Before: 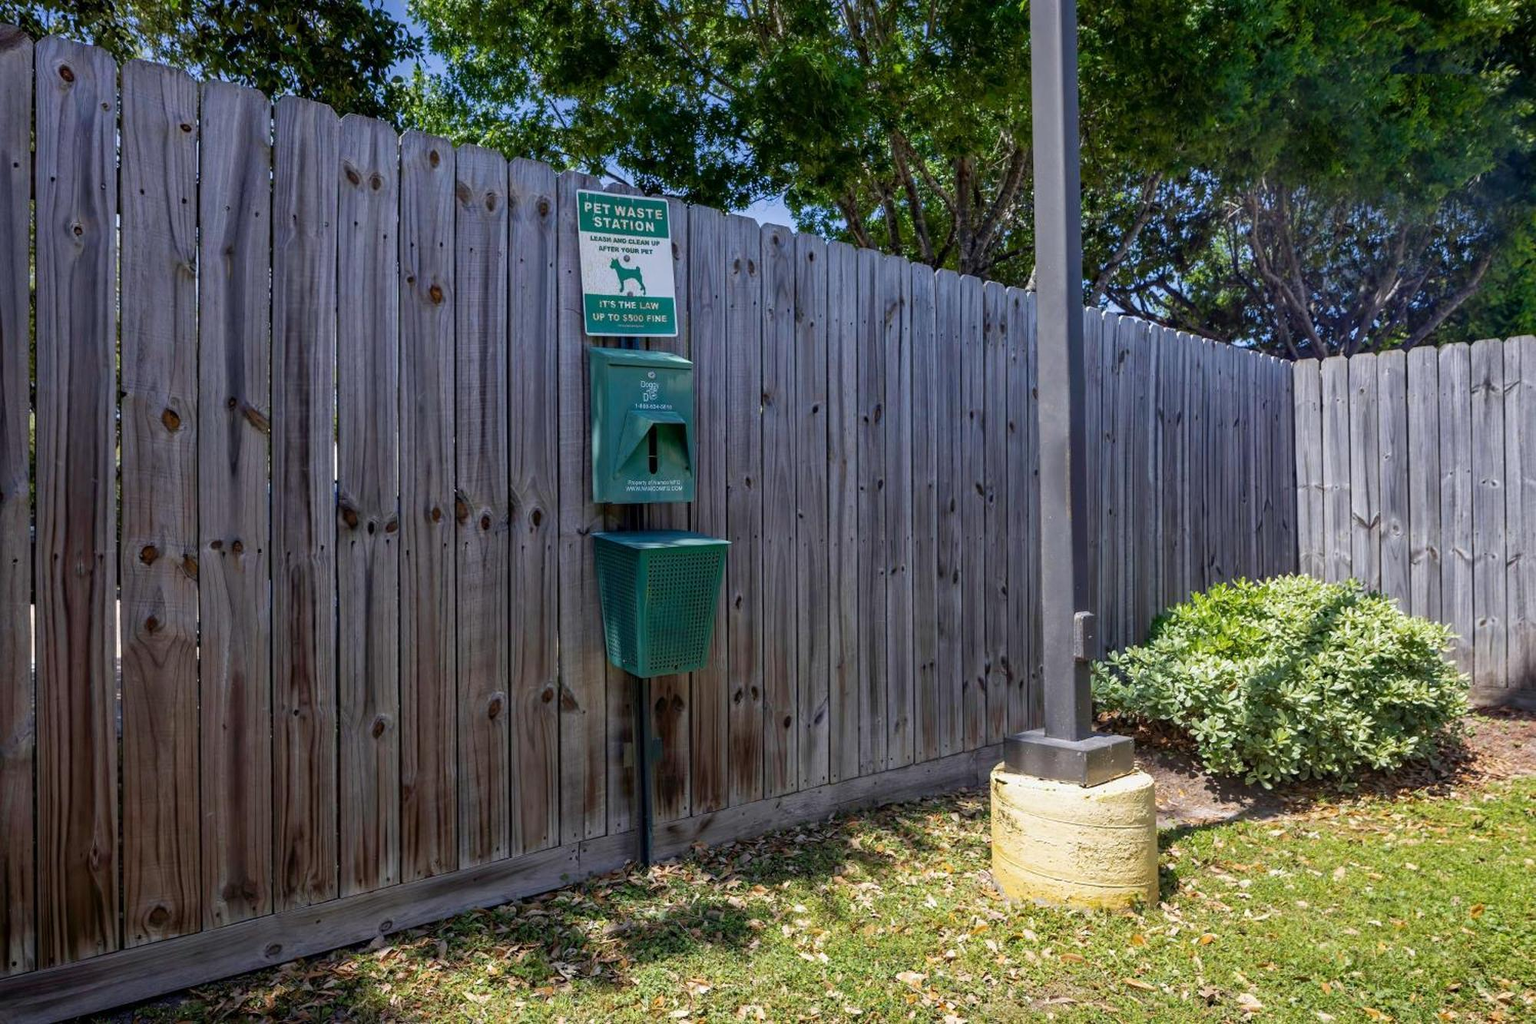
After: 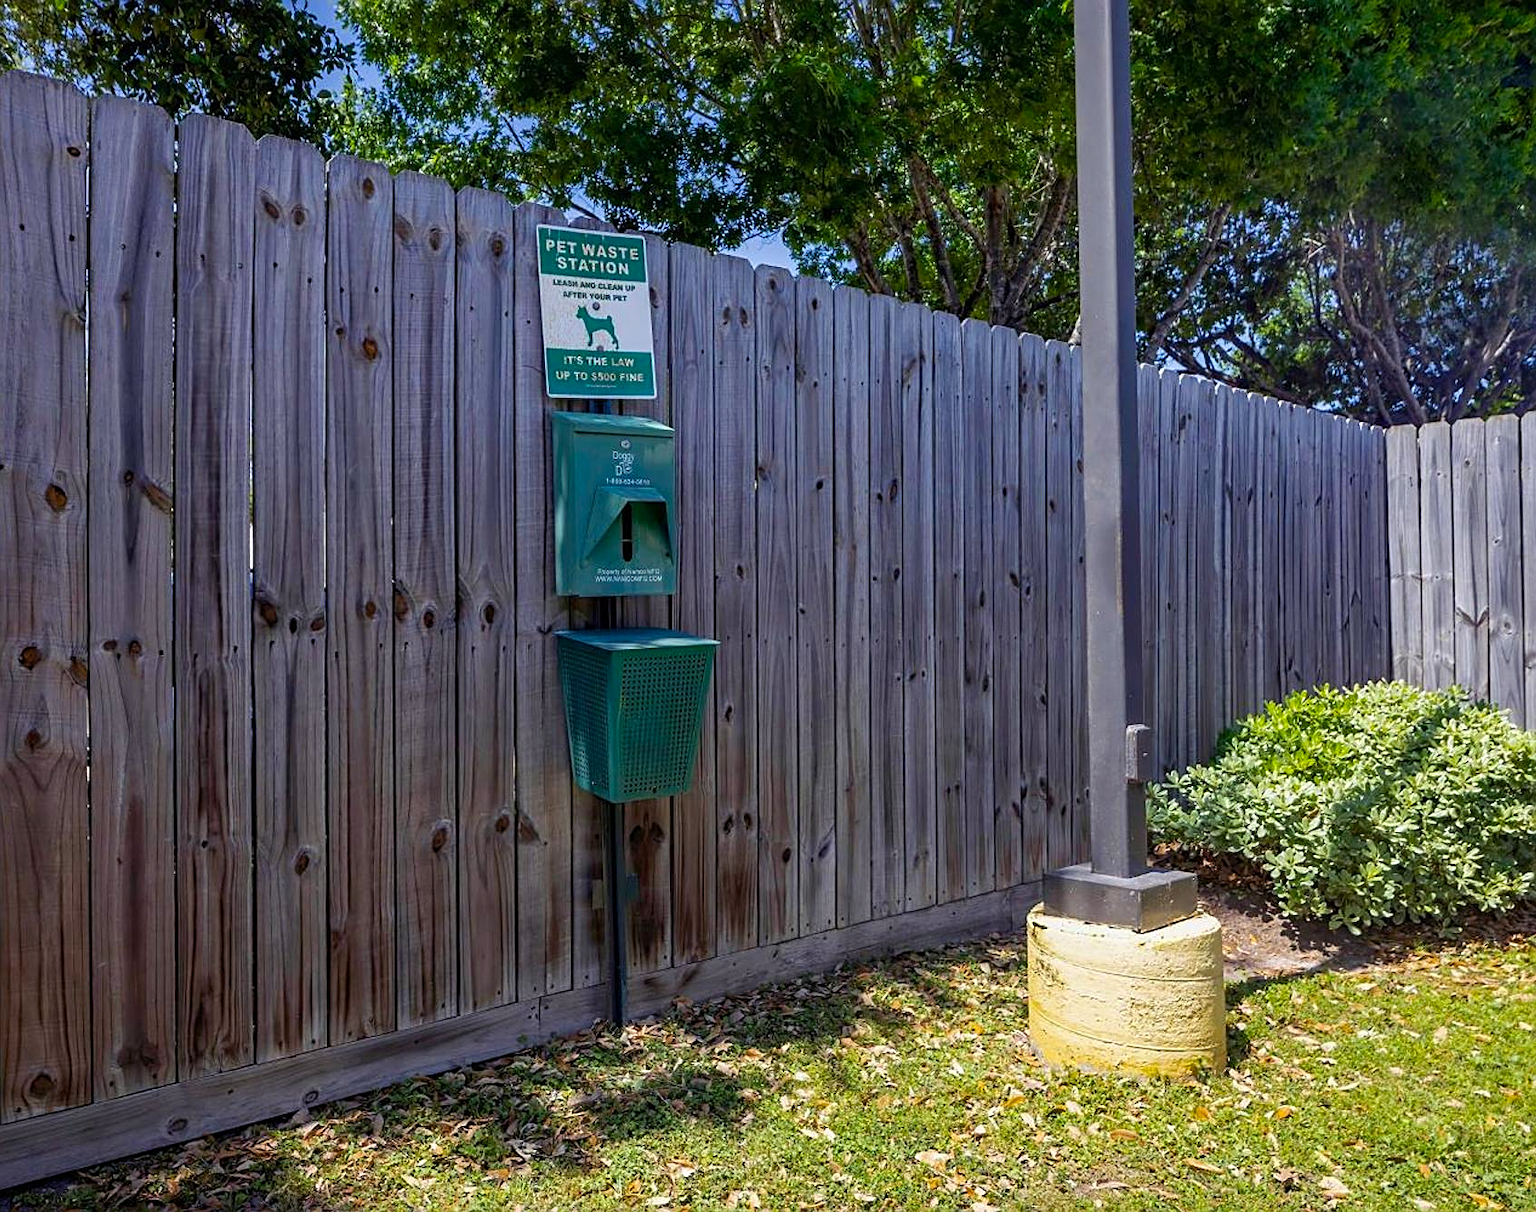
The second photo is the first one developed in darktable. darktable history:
crop: left 8.077%, right 7.486%
sharpen: on, module defaults
color balance rgb: shadows lift › chroma 3.092%, shadows lift › hue 281.46°, perceptual saturation grading › global saturation 19.368%
